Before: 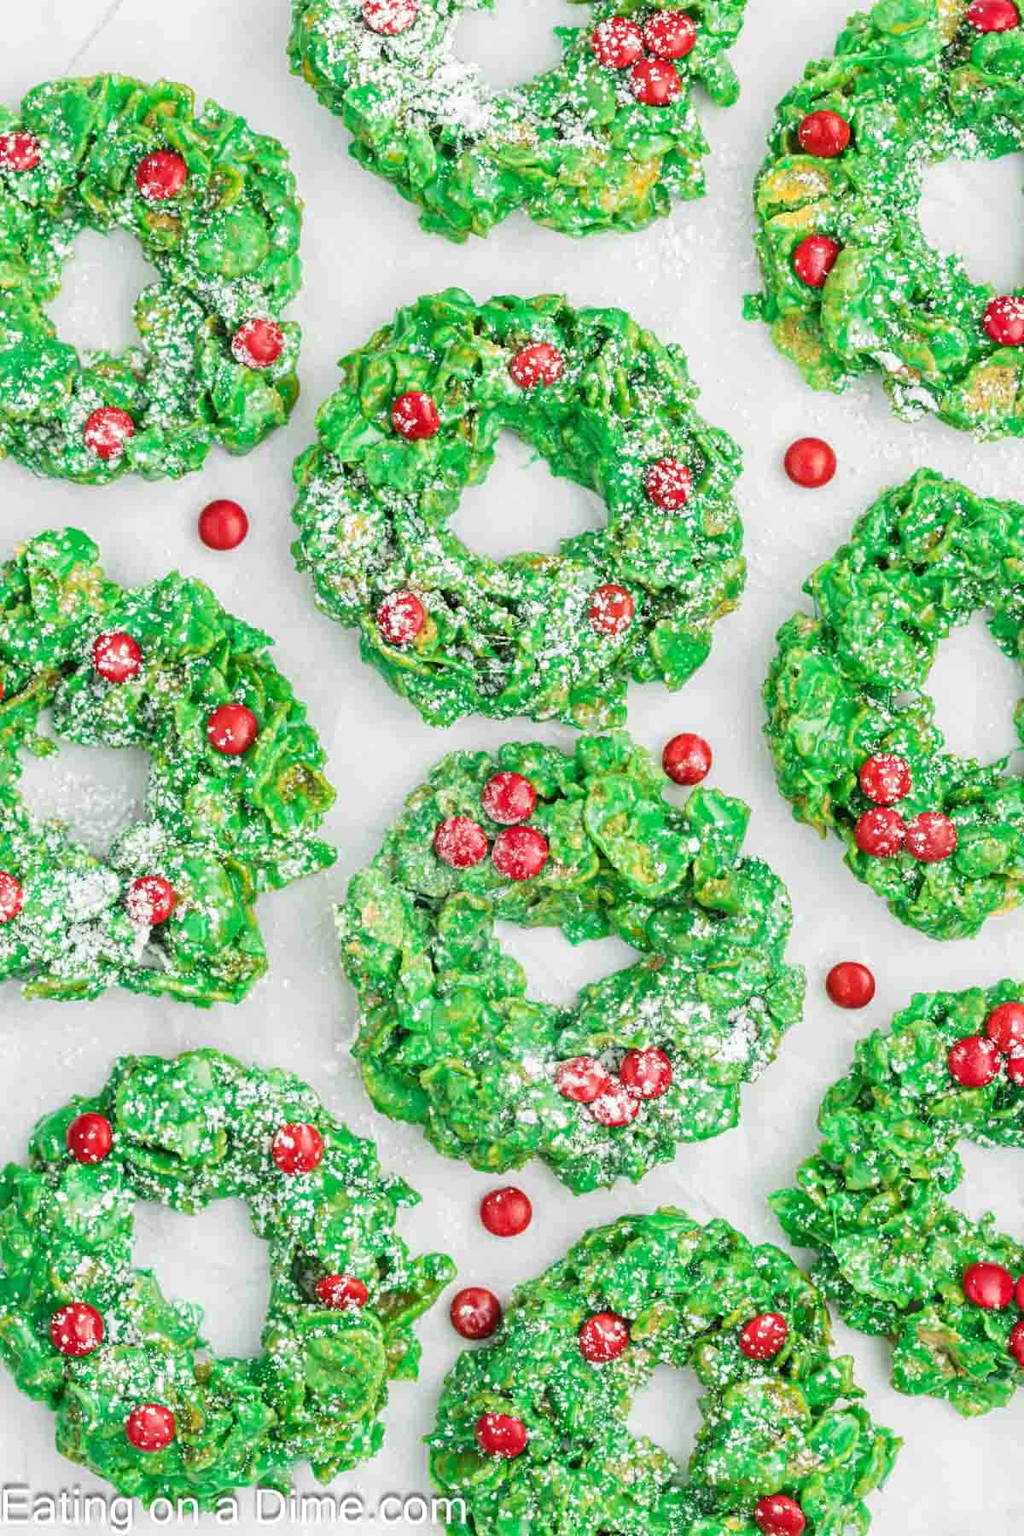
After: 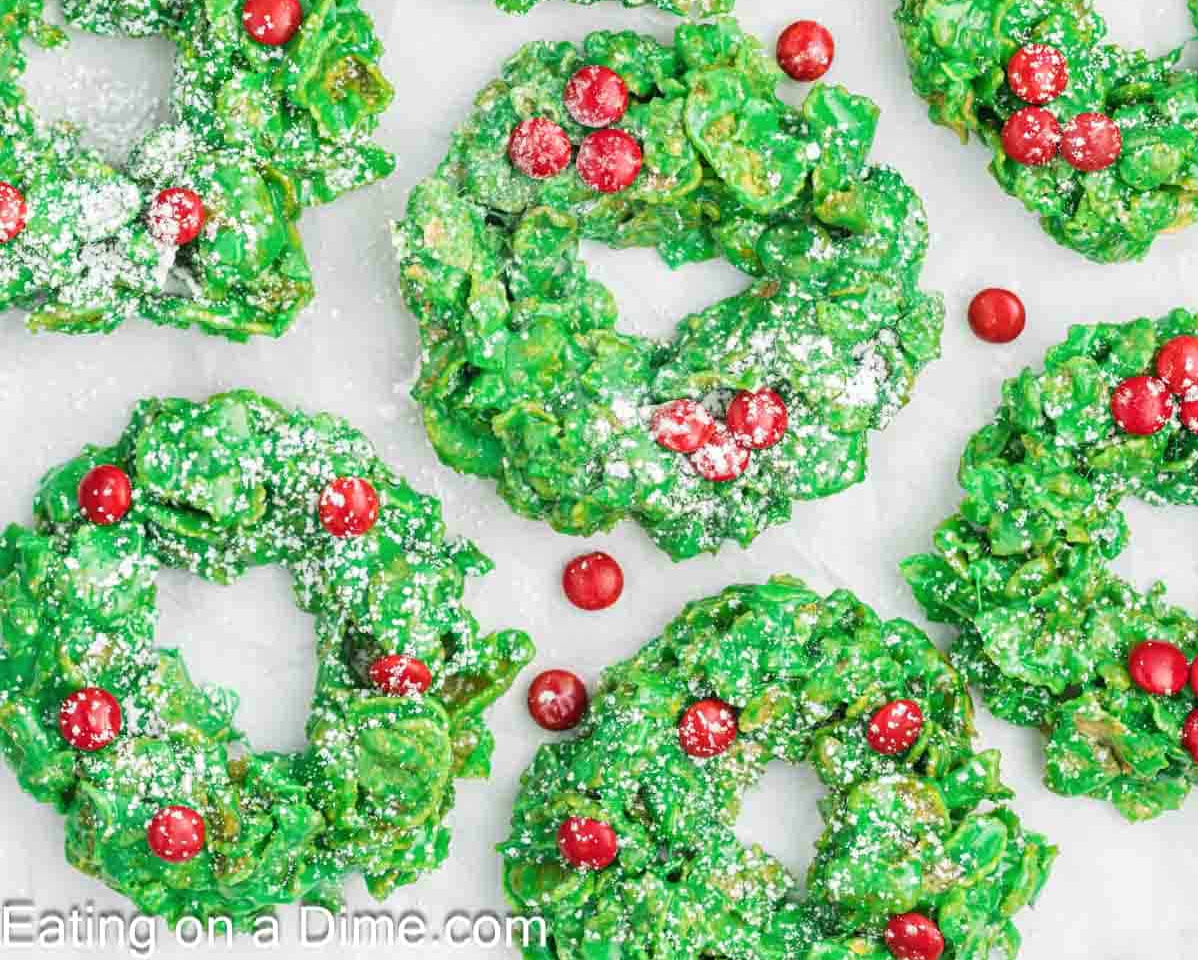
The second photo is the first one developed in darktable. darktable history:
shadows and highlights: shadows 11.14, white point adjustment 1.22, highlights -2.15, soften with gaussian
crop and rotate: top 46.664%, right 0.122%
